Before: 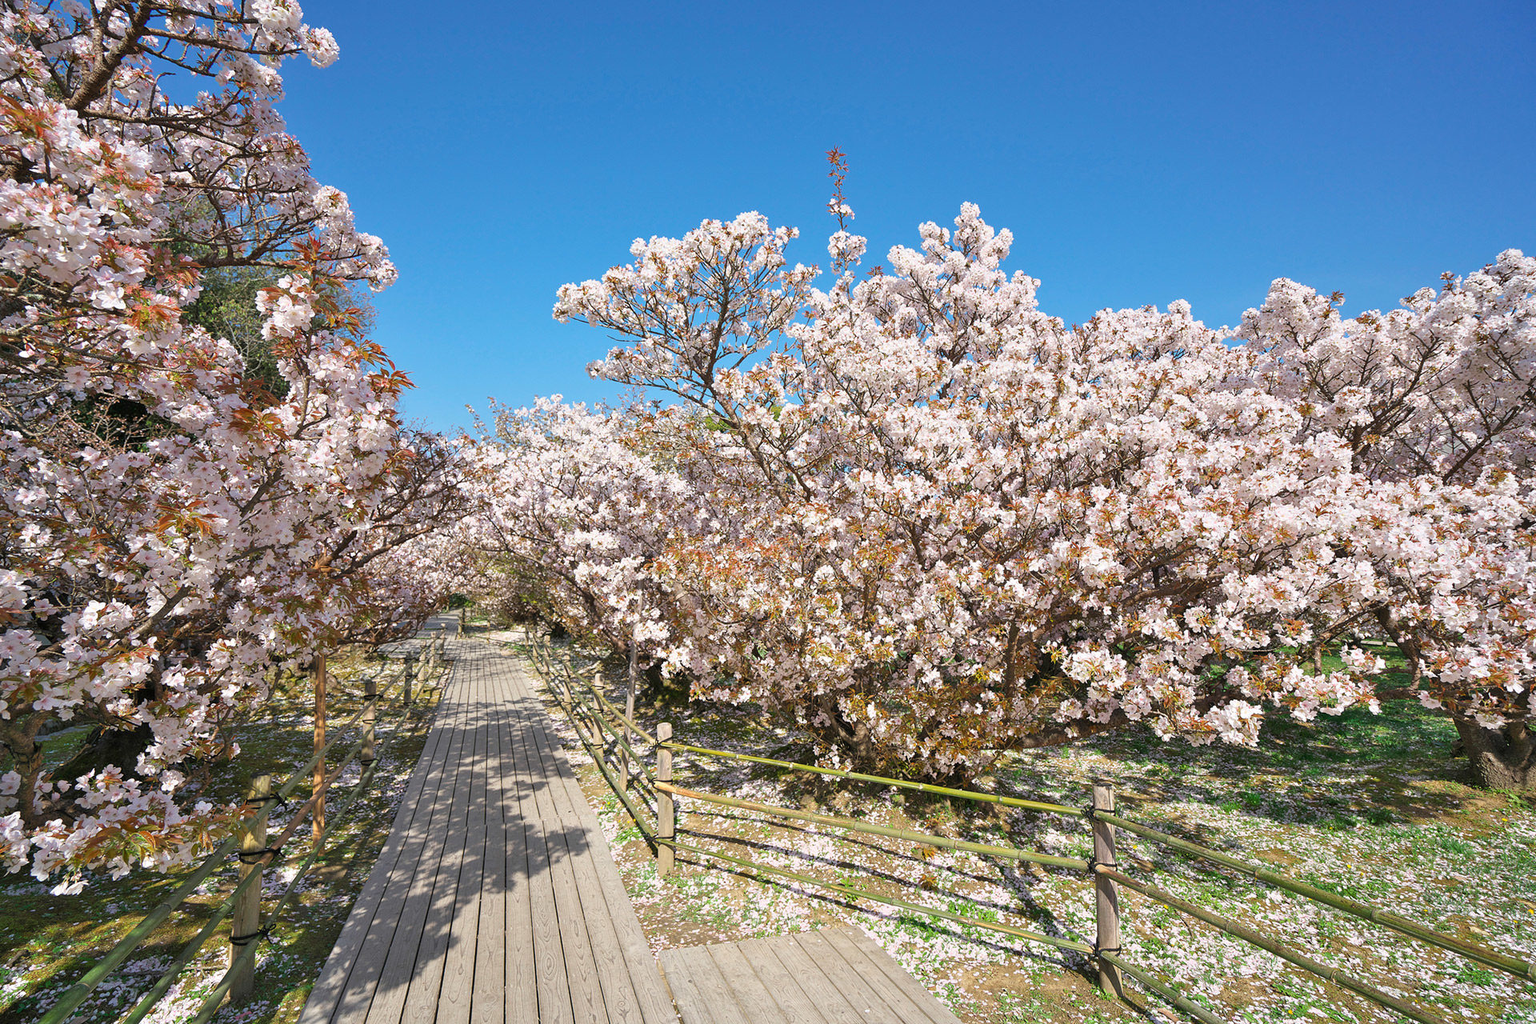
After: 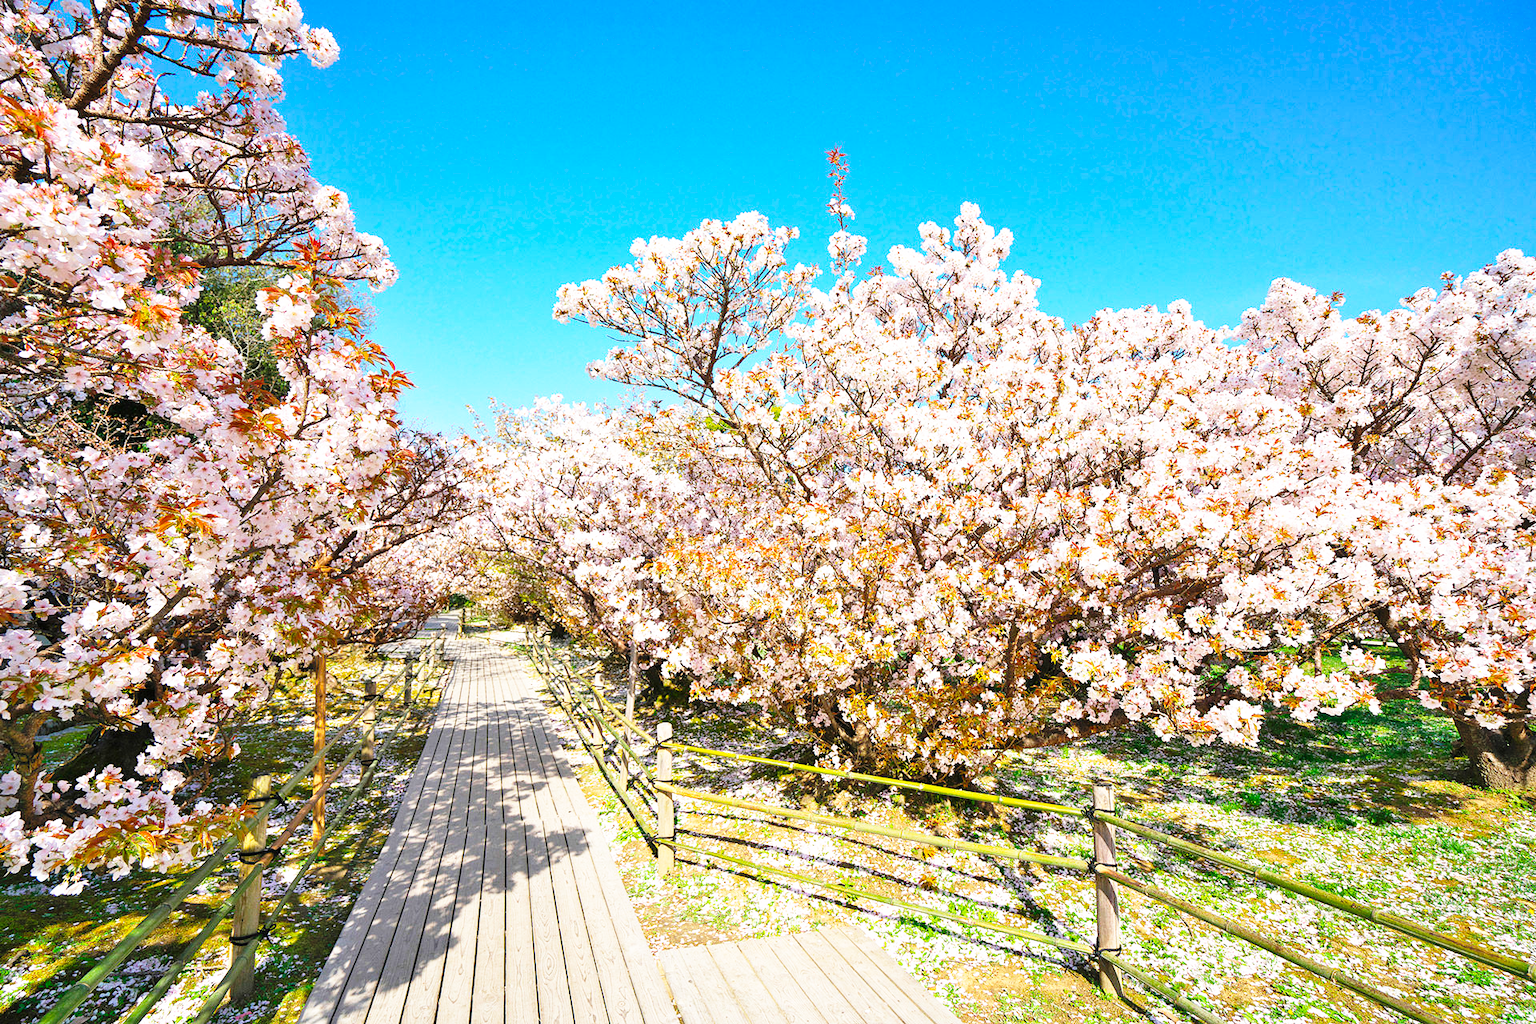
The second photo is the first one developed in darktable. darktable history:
color balance rgb: perceptual saturation grading › global saturation 25%, global vibrance 10%
base curve: curves: ch0 [(0, 0) (0.026, 0.03) (0.109, 0.232) (0.351, 0.748) (0.669, 0.968) (1, 1)], preserve colors none
